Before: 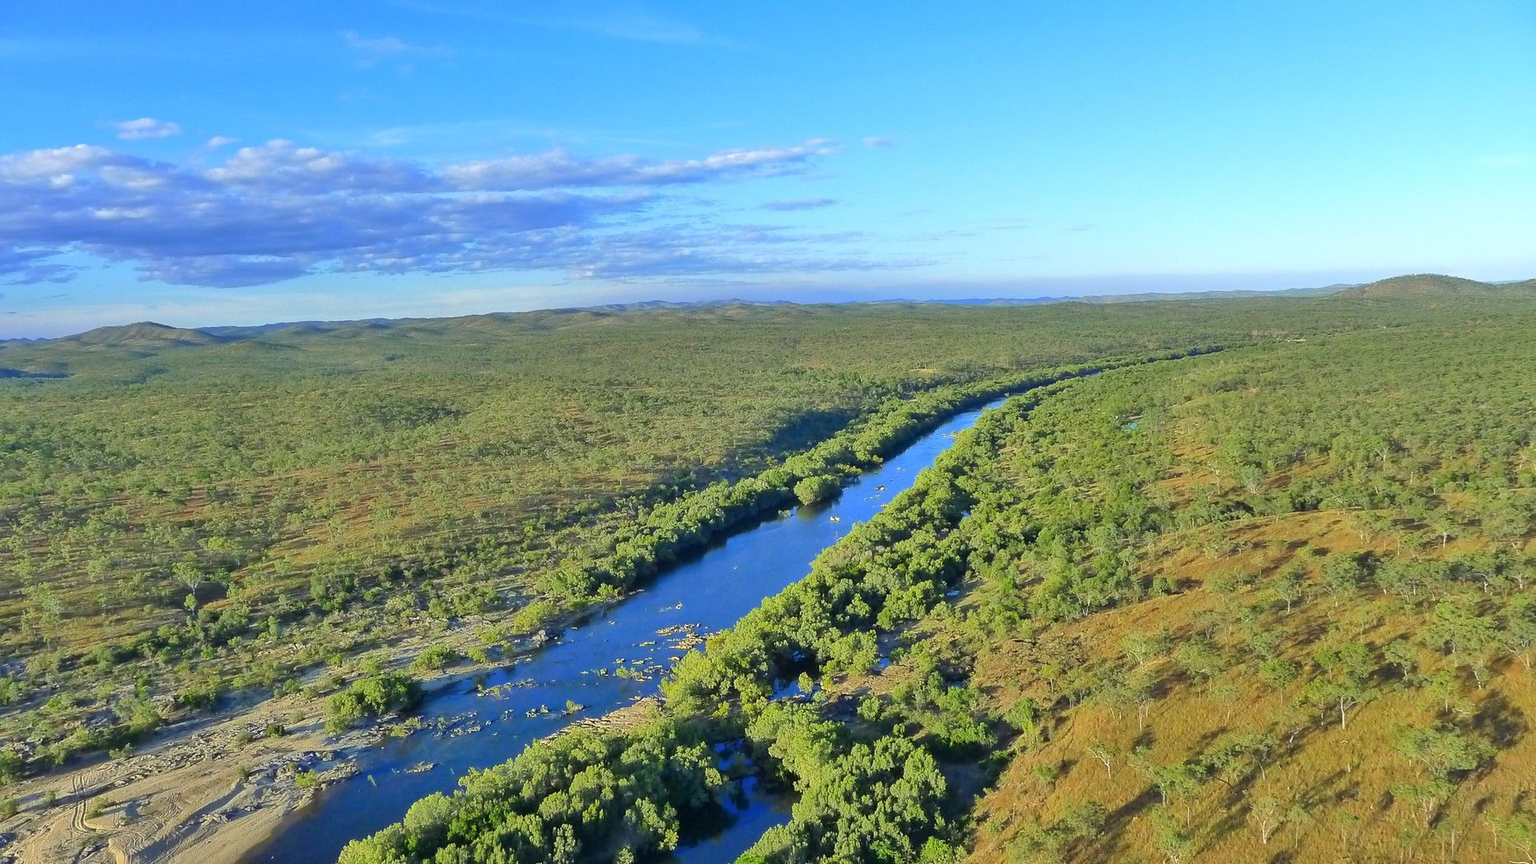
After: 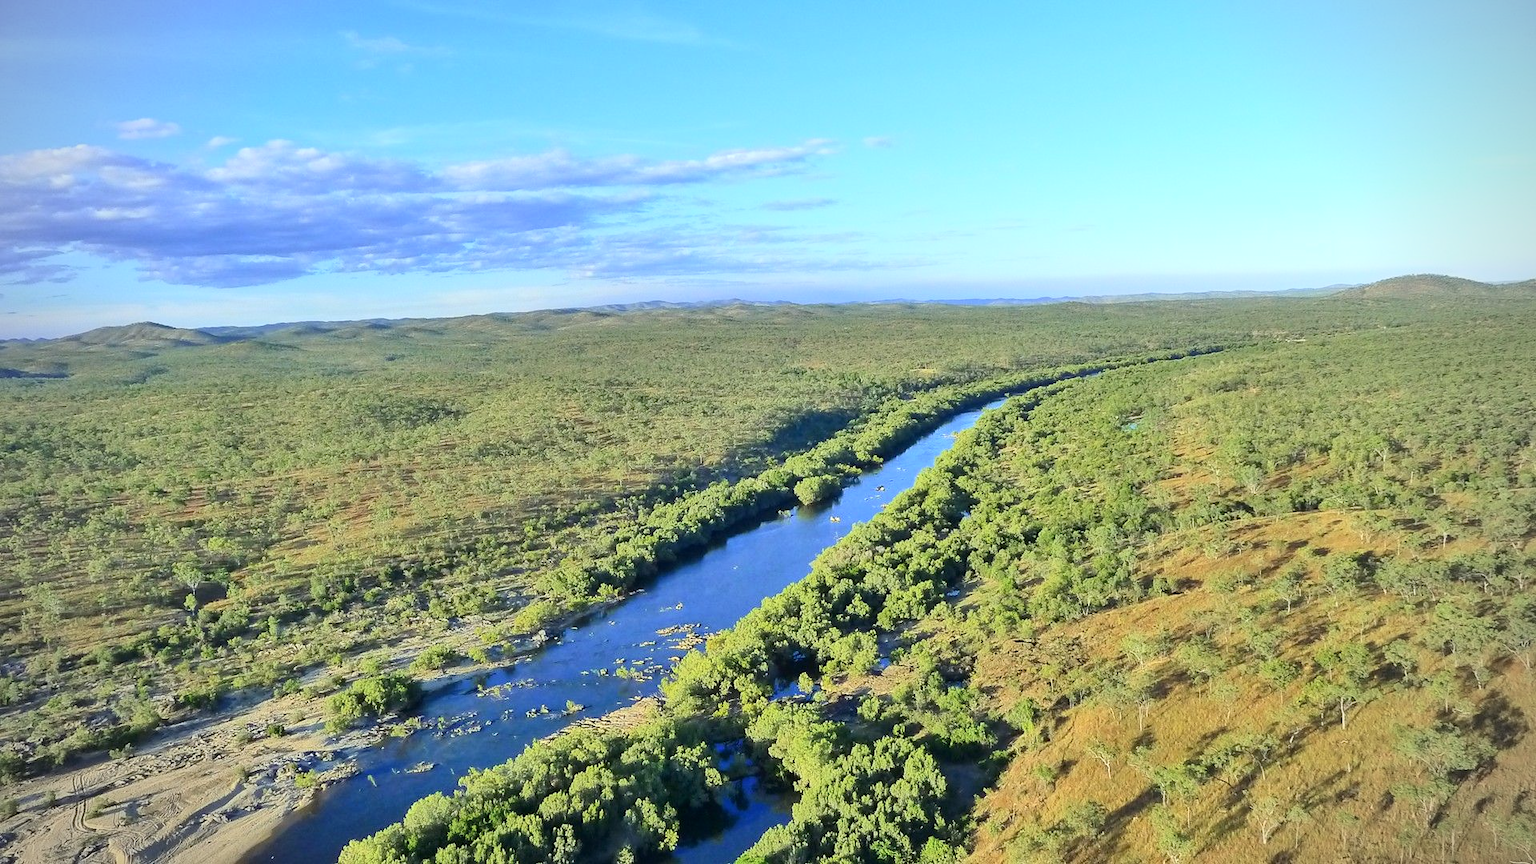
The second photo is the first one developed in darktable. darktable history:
vignetting: width/height ratio 1.099
tone curve: curves: ch0 [(0, 0) (0.003, 0.01) (0.011, 0.015) (0.025, 0.023) (0.044, 0.038) (0.069, 0.058) (0.1, 0.093) (0.136, 0.134) (0.177, 0.176) (0.224, 0.221) (0.277, 0.282) (0.335, 0.36) (0.399, 0.438) (0.468, 0.54) (0.543, 0.632) (0.623, 0.724) (0.709, 0.814) (0.801, 0.885) (0.898, 0.947) (1, 1)], color space Lab, independent channels, preserve colors none
